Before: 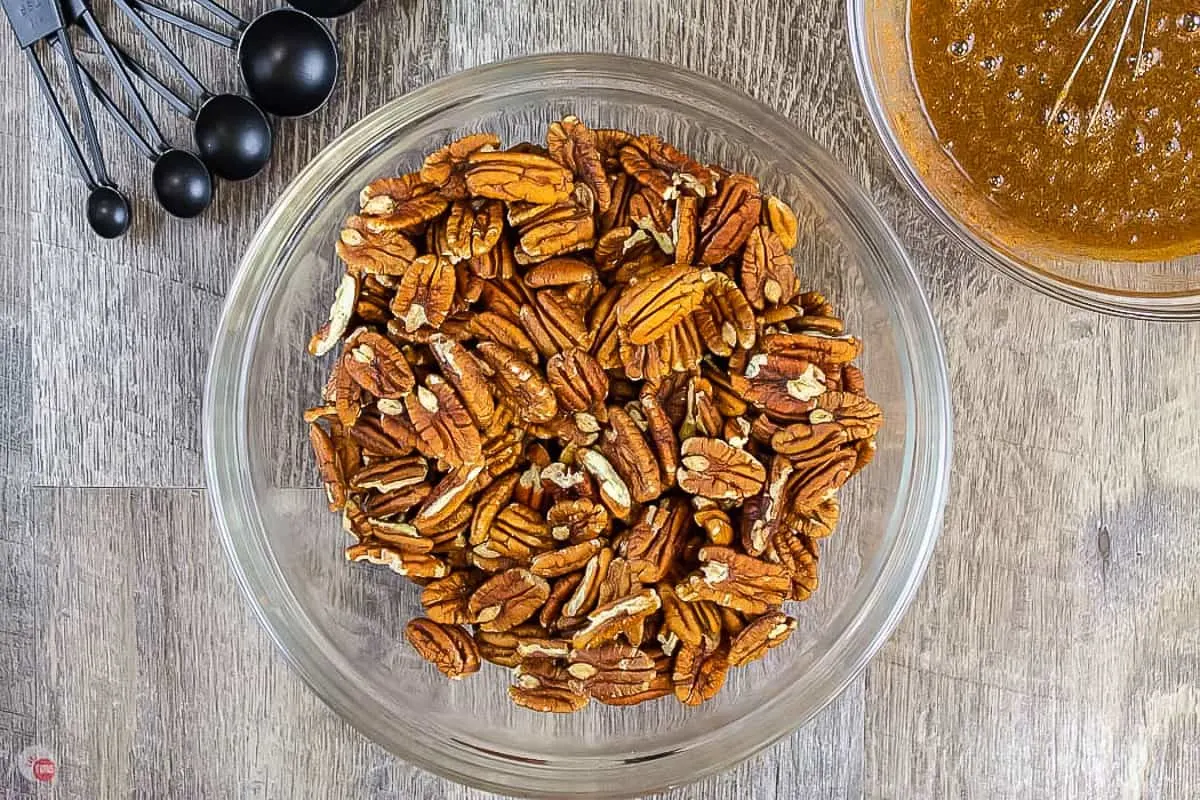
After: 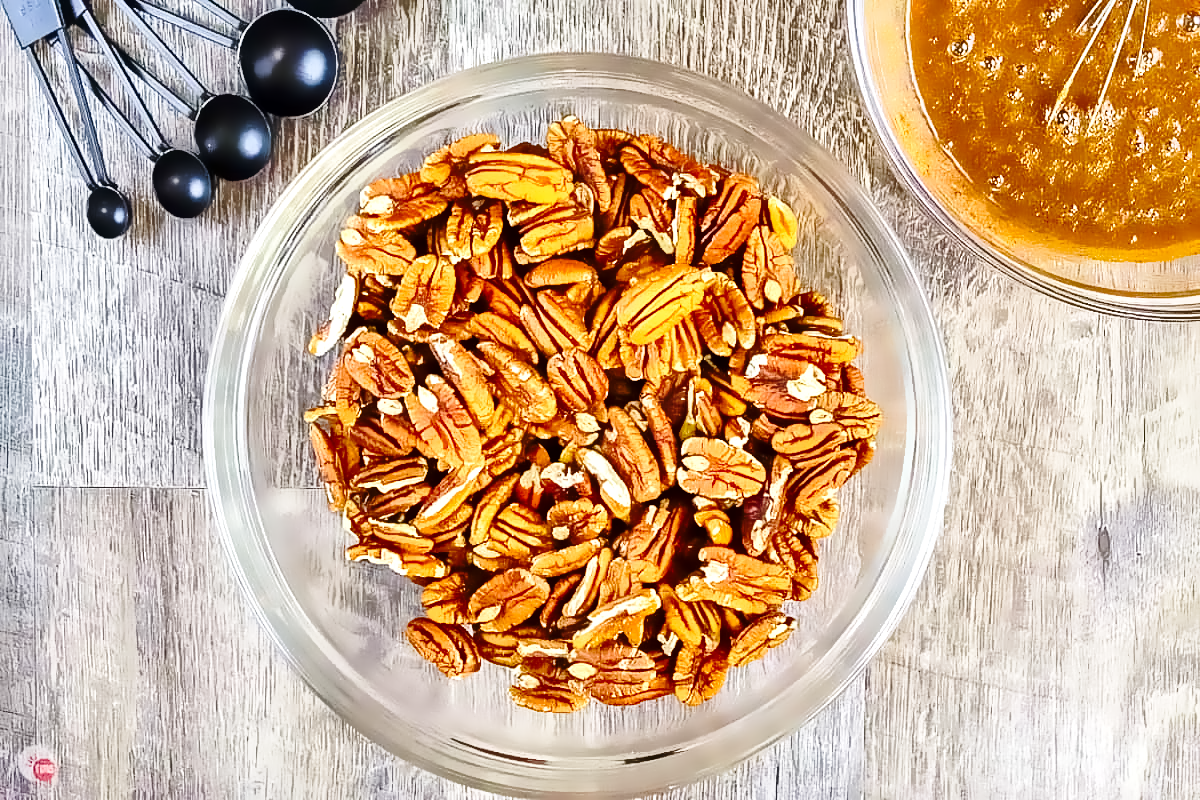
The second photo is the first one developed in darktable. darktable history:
base curve: curves: ch0 [(0, 0) (0.028, 0.03) (0.121, 0.232) (0.46, 0.748) (0.859, 0.968) (1, 1)], preserve colors none
tone curve: curves: ch0 [(0, 0) (0.526, 0.642) (1, 1)], color space Lab, linked channels, preserve colors none
shadows and highlights: soften with gaussian
local contrast: mode bilateral grid, contrast 20, coarseness 50, detail 150%, midtone range 0.2
denoise (profiled): patch size 0, strength 4, central pixel weight 0, a [-1, 0, 0], b [0, 0, 0], mode non-local means, y [[0, 0, 0.5 ×5] ×4, [0.5 ×7], [0.5 ×7]], fix various bugs in algorithm false, upgrade profiled transform false, color mode RGB, compensate highlight preservation false
